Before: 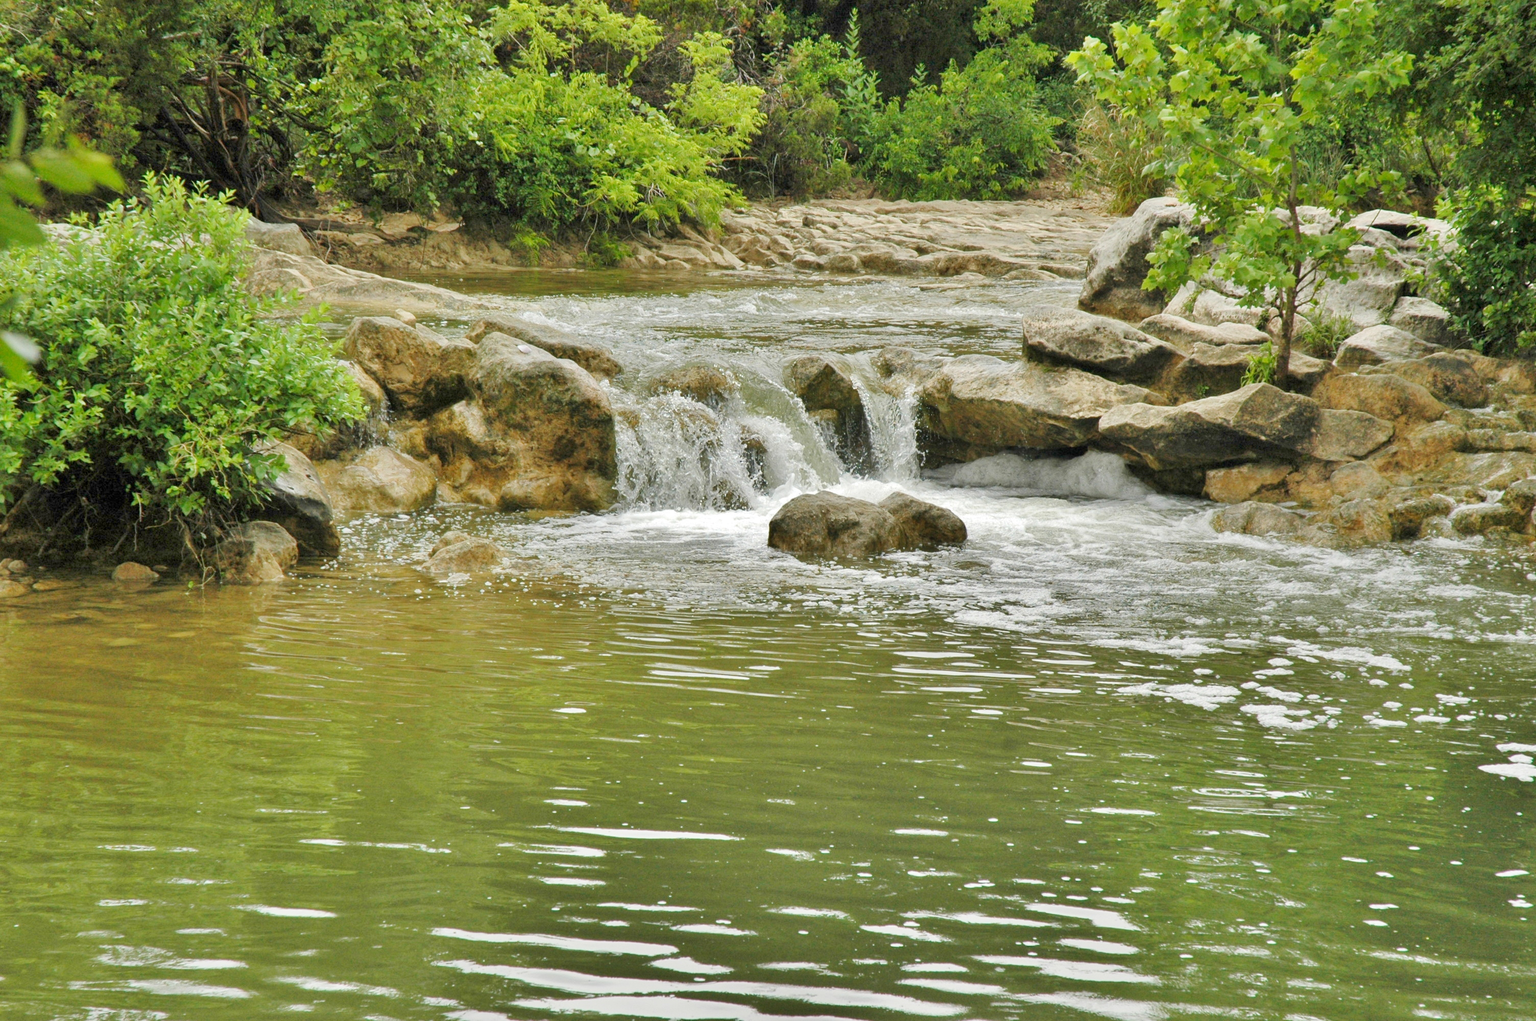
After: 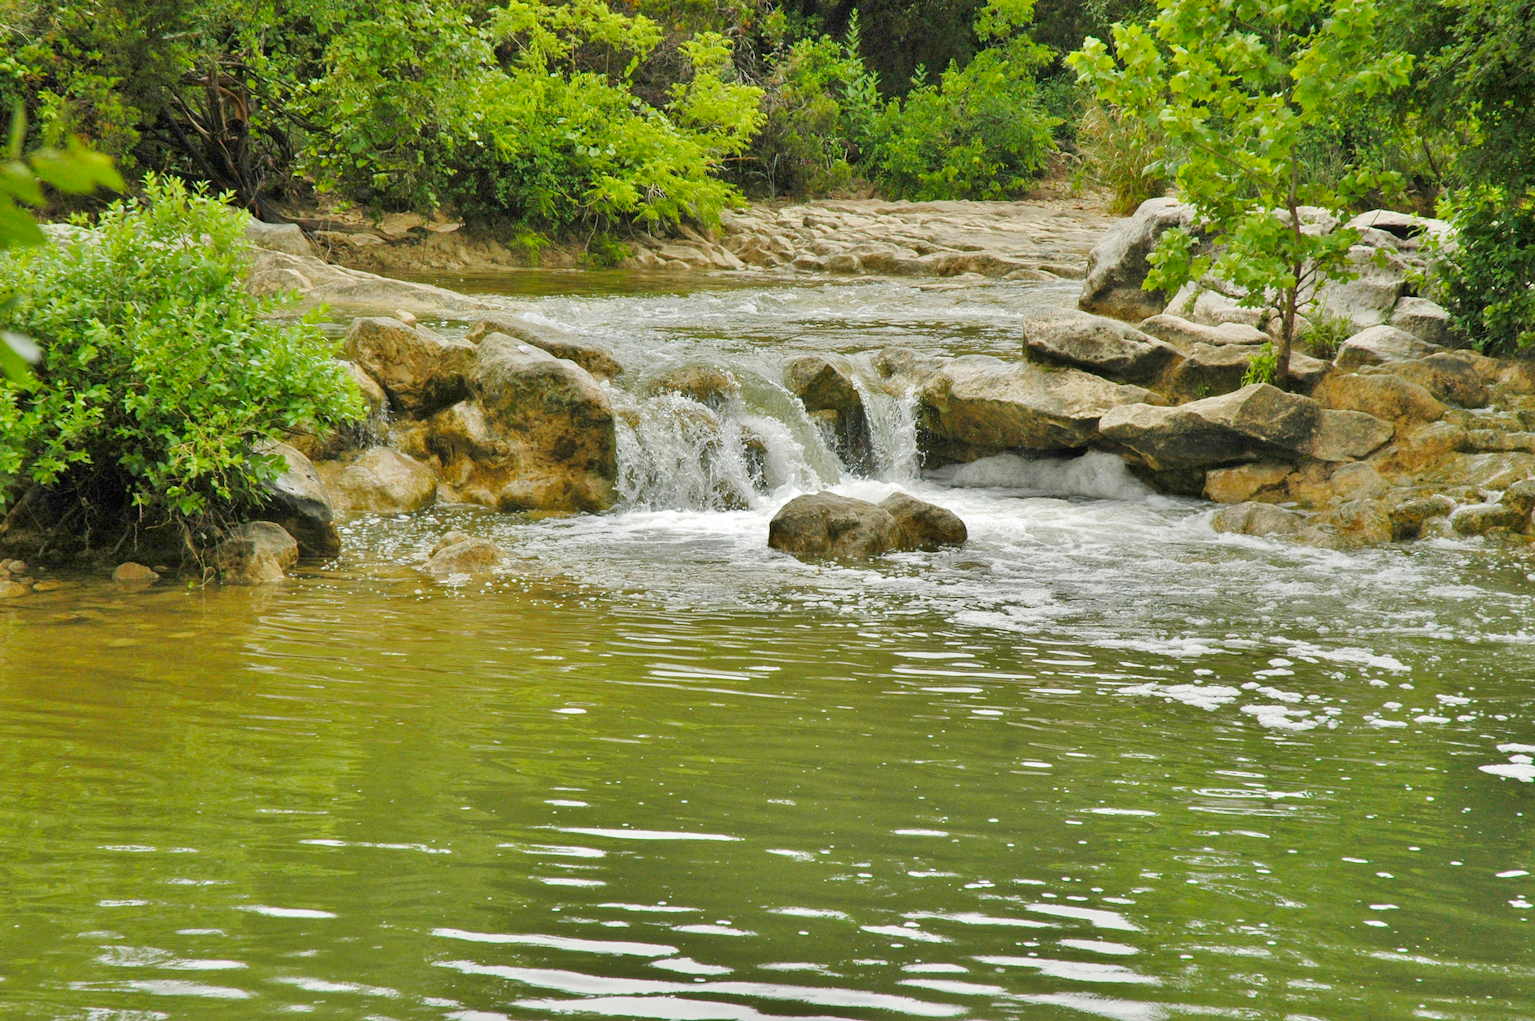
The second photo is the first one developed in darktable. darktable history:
color balance rgb: perceptual saturation grading › global saturation 14.583%
tone curve: color space Lab, independent channels, preserve colors none
